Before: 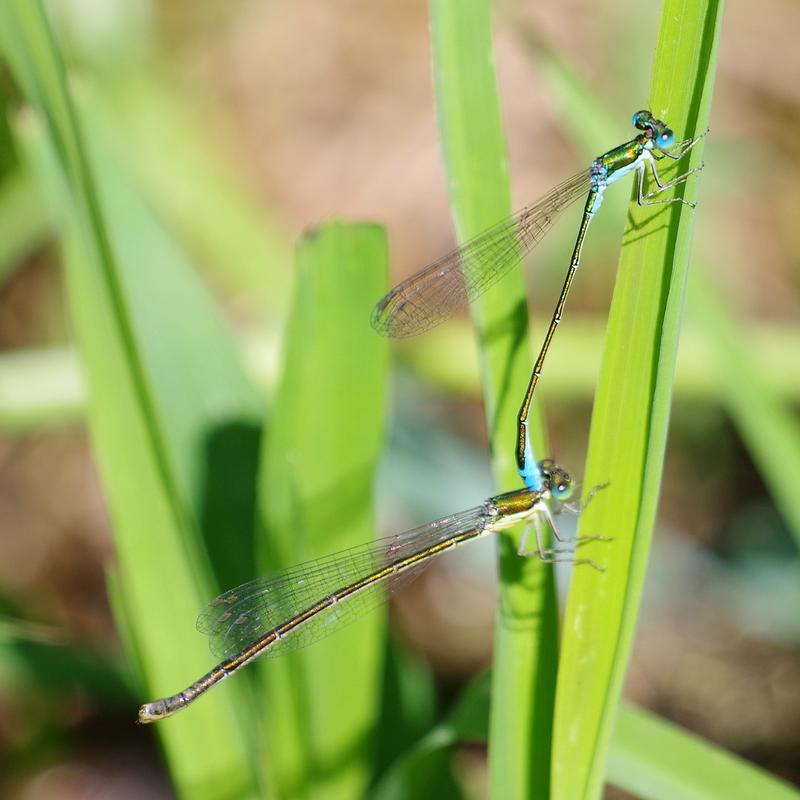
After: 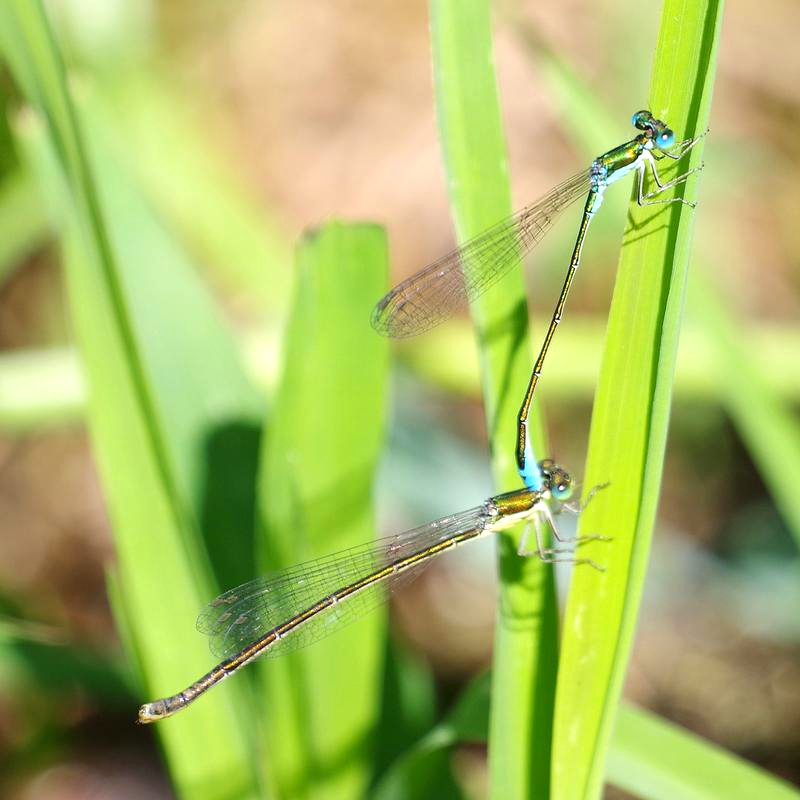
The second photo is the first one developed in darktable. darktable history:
exposure: exposure 0.406 EV, compensate exposure bias true, compensate highlight preservation false
color correction: highlights b* 2.96
